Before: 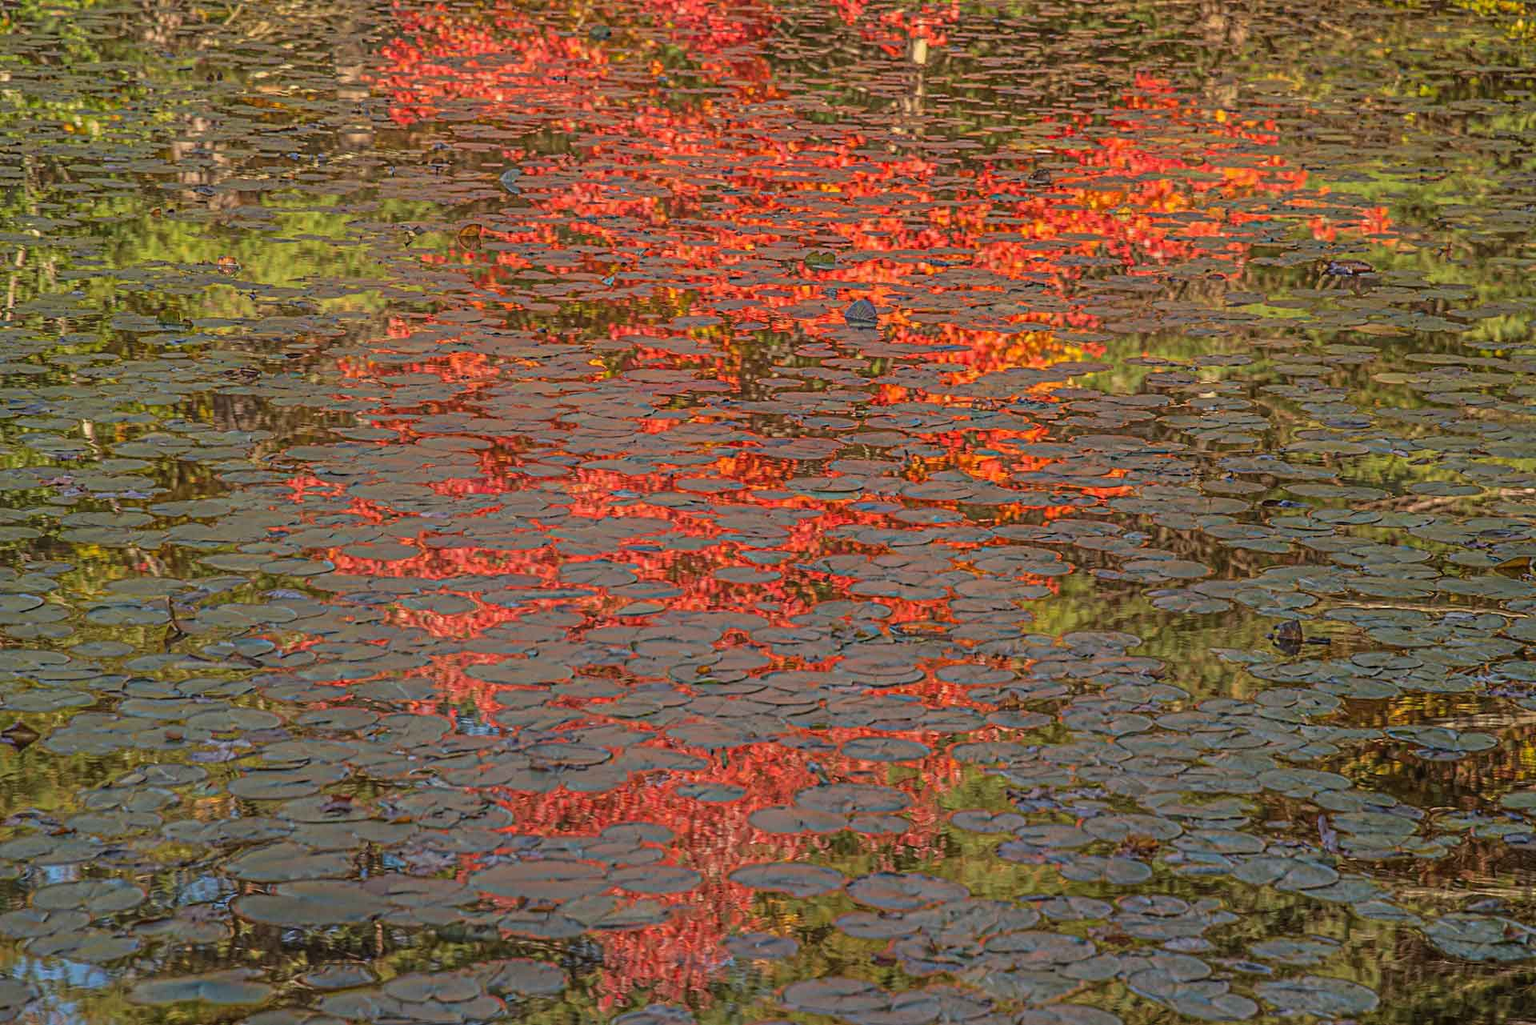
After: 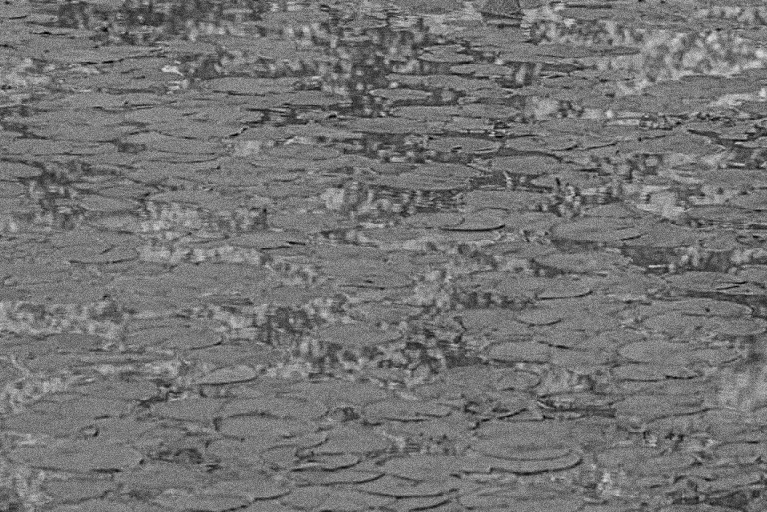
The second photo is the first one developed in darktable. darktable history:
crop: left 30%, top 30%, right 30%, bottom 30%
contrast brightness saturation: contrast 0.03, brightness 0.06, saturation 0.13
white balance: red 0.988, blue 1.017
grain: coarseness 14.49 ISO, strength 48.04%, mid-tones bias 35%
monochrome: on, module defaults
